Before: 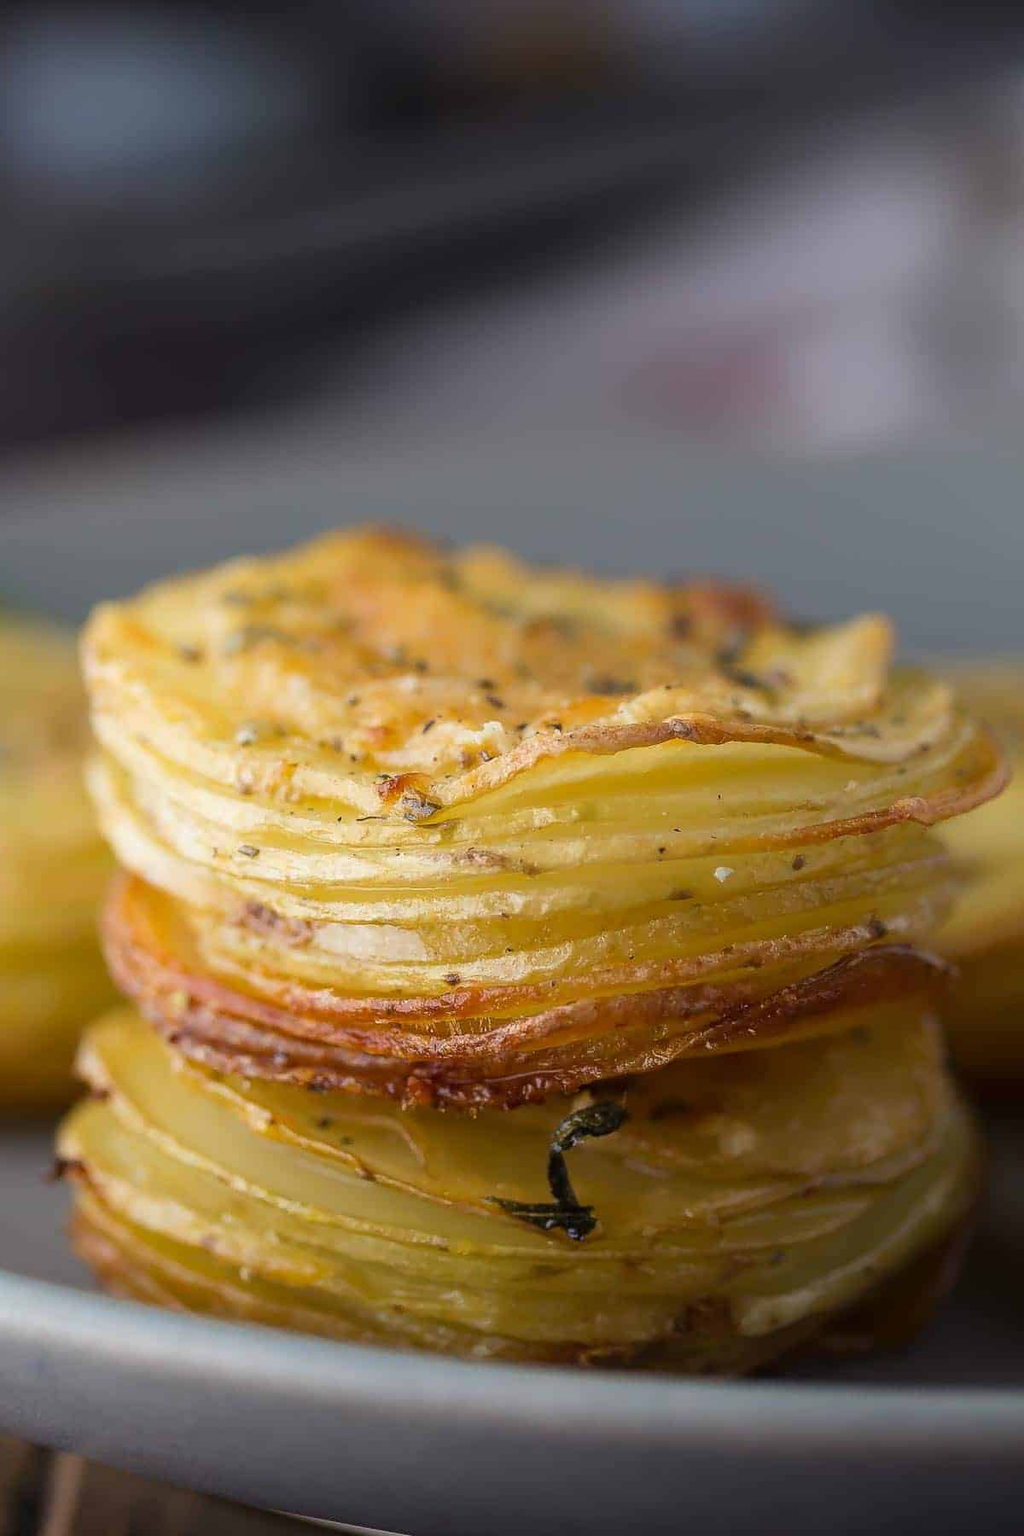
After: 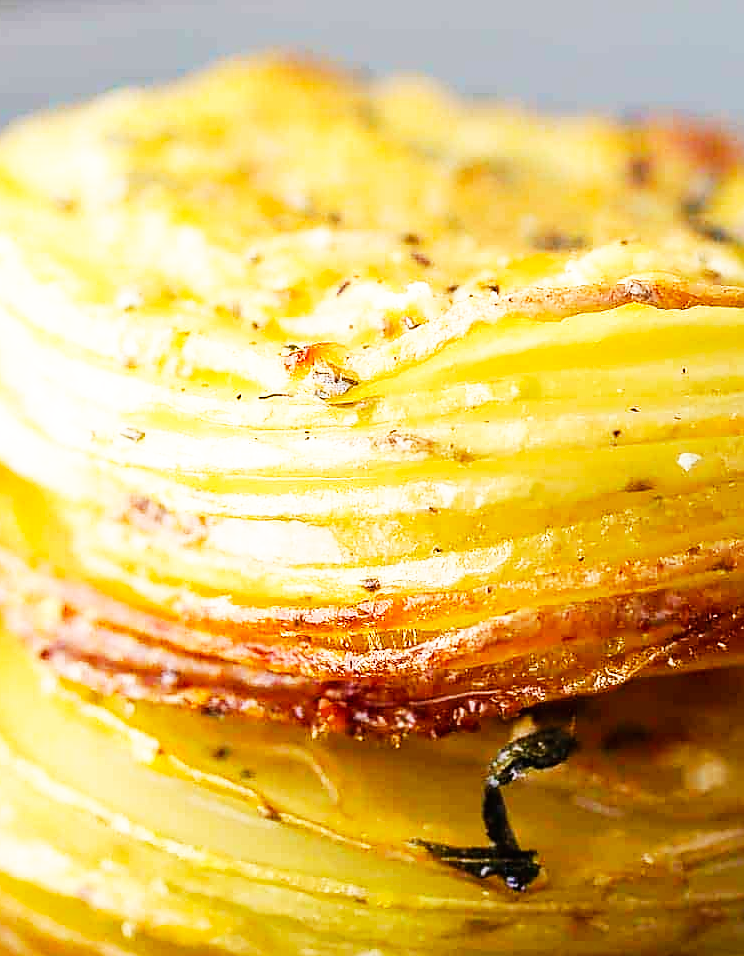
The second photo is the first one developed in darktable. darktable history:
sharpen: on, module defaults
base curve: curves: ch0 [(0, 0) (0.007, 0.004) (0.027, 0.03) (0.046, 0.07) (0.207, 0.54) (0.442, 0.872) (0.673, 0.972) (1, 1)], preserve colors none
crop: left 13.312%, top 31.28%, right 24.627%, bottom 15.582%
exposure: exposure 0.15 EV, compensate highlight preservation false
